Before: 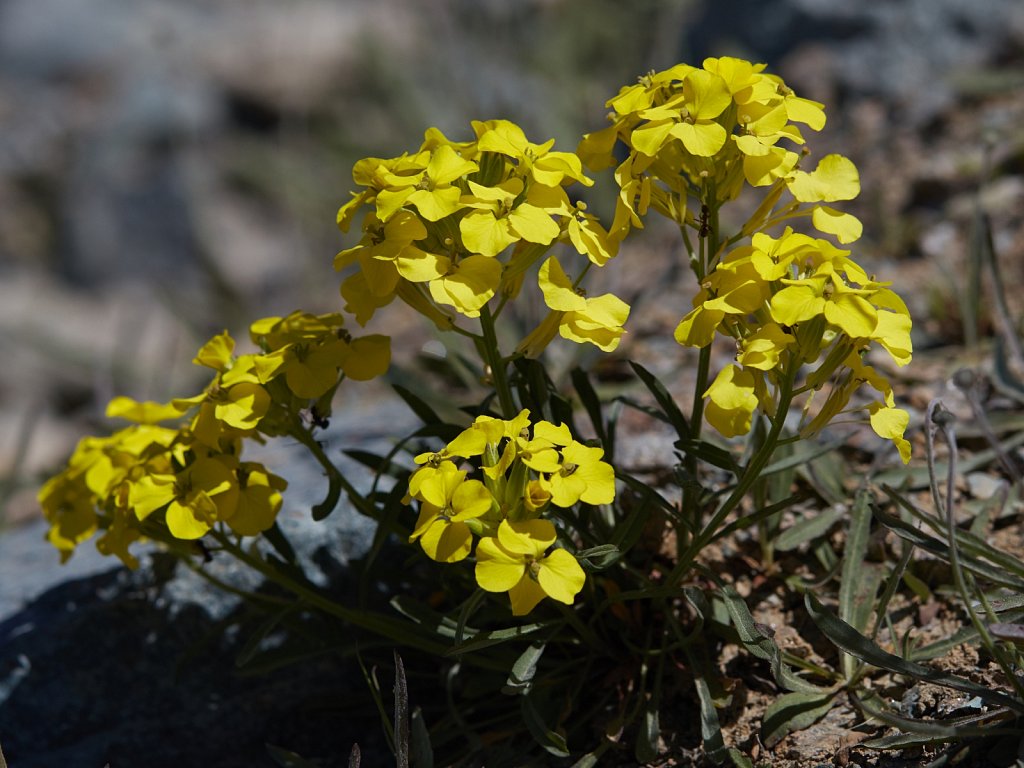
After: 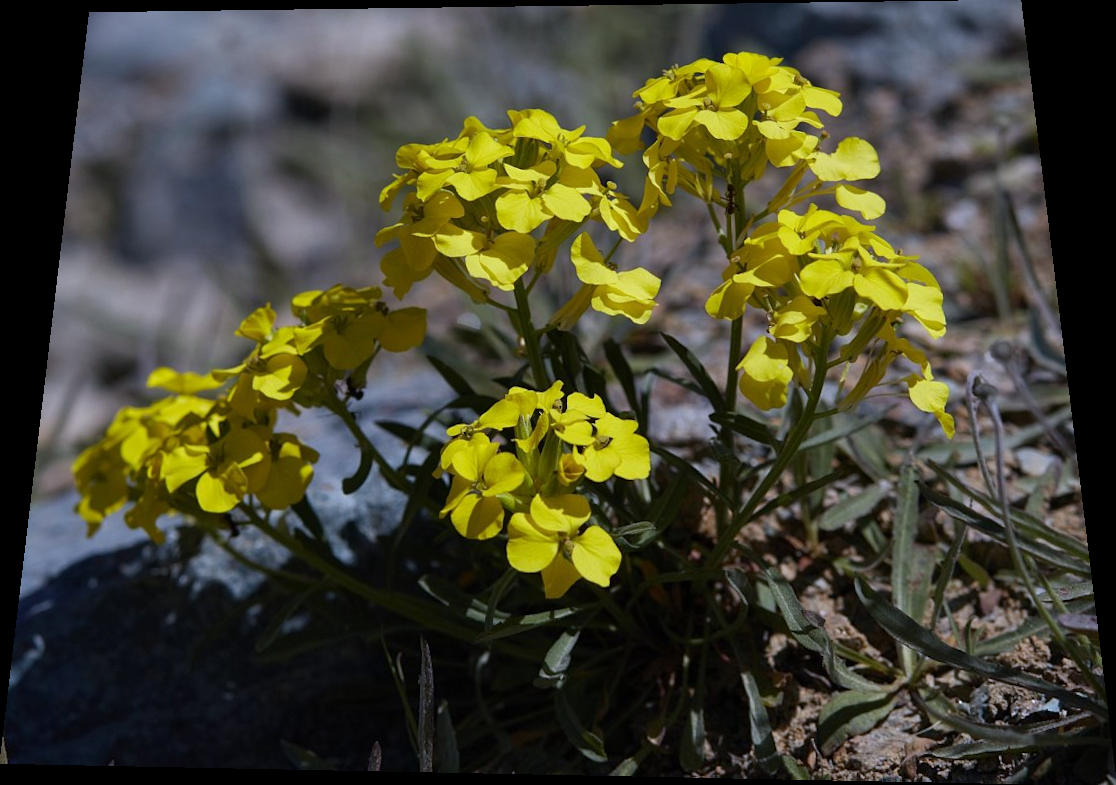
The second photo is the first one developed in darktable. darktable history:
white balance: red 0.967, blue 1.119, emerald 0.756
base curve: preserve colors none
rotate and perspective: rotation 0.128°, lens shift (vertical) -0.181, lens shift (horizontal) -0.044, shear 0.001, automatic cropping off
